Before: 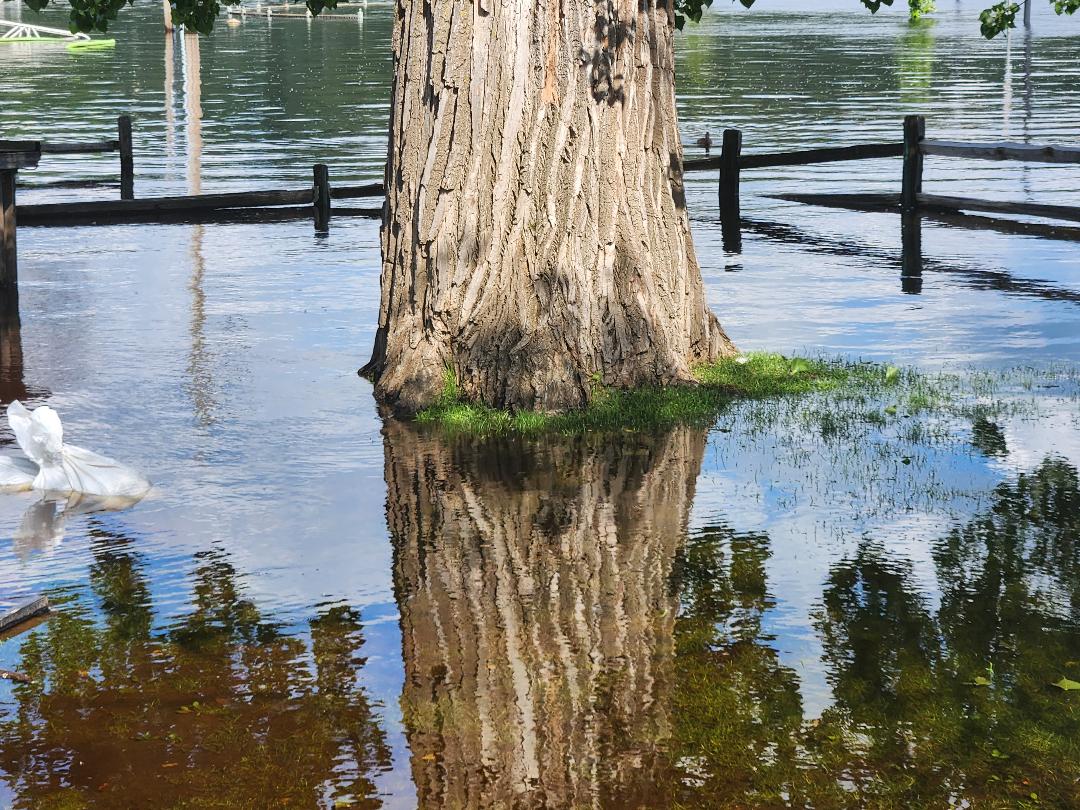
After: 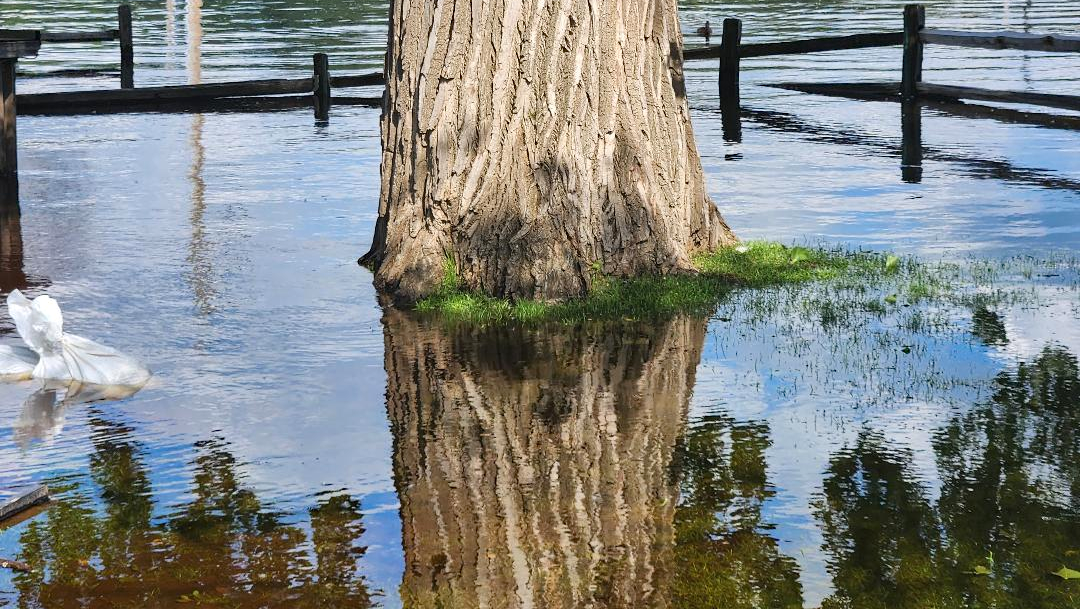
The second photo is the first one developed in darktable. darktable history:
crop: top 13.742%, bottom 11.046%
haze removal: compatibility mode true, adaptive false
